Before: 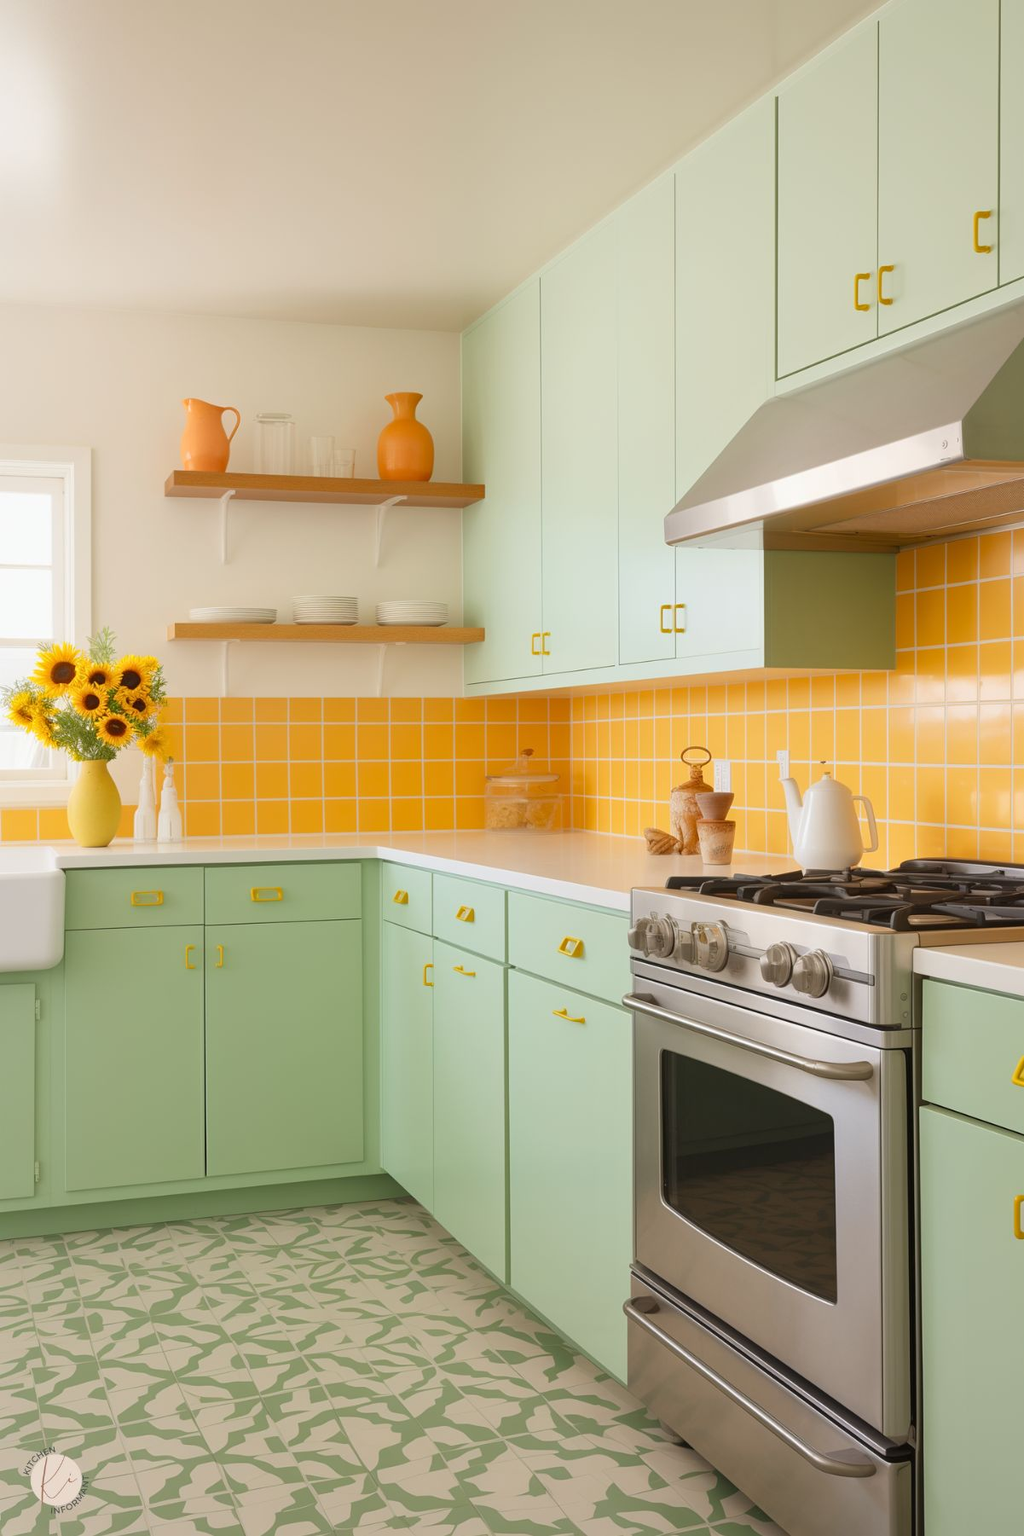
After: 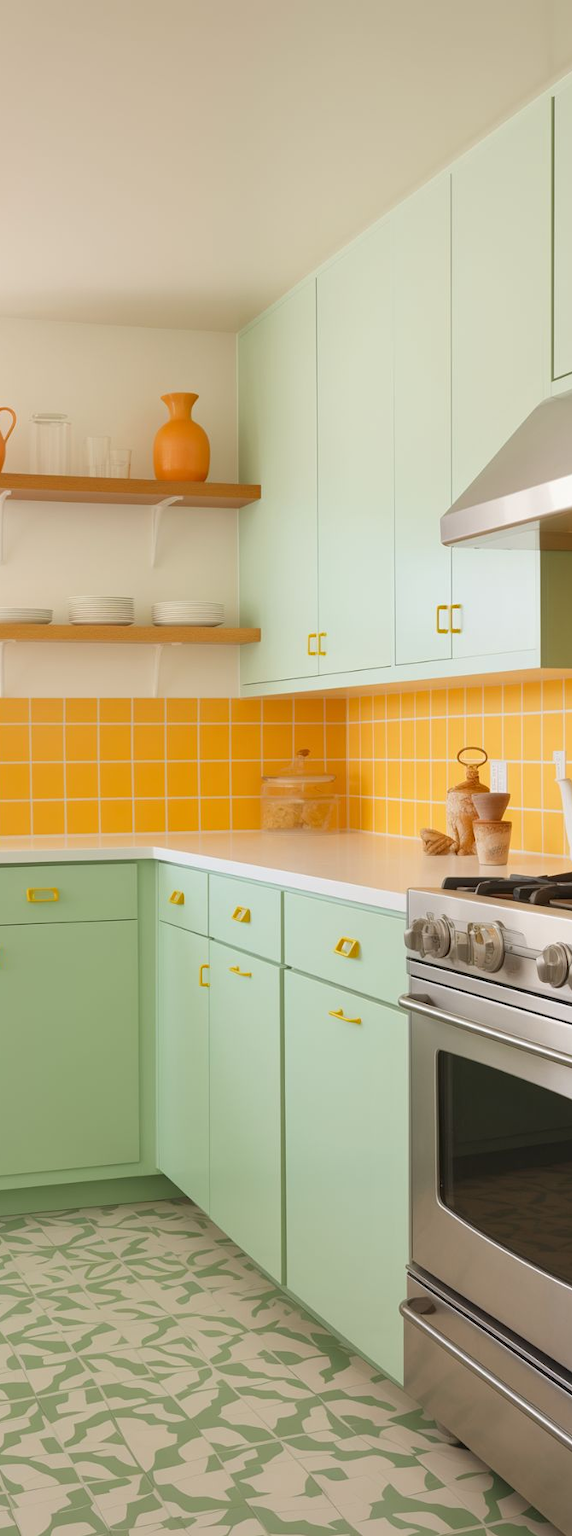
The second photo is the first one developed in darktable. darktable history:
crop: left 21.977%, right 22.133%, bottom 0.014%
